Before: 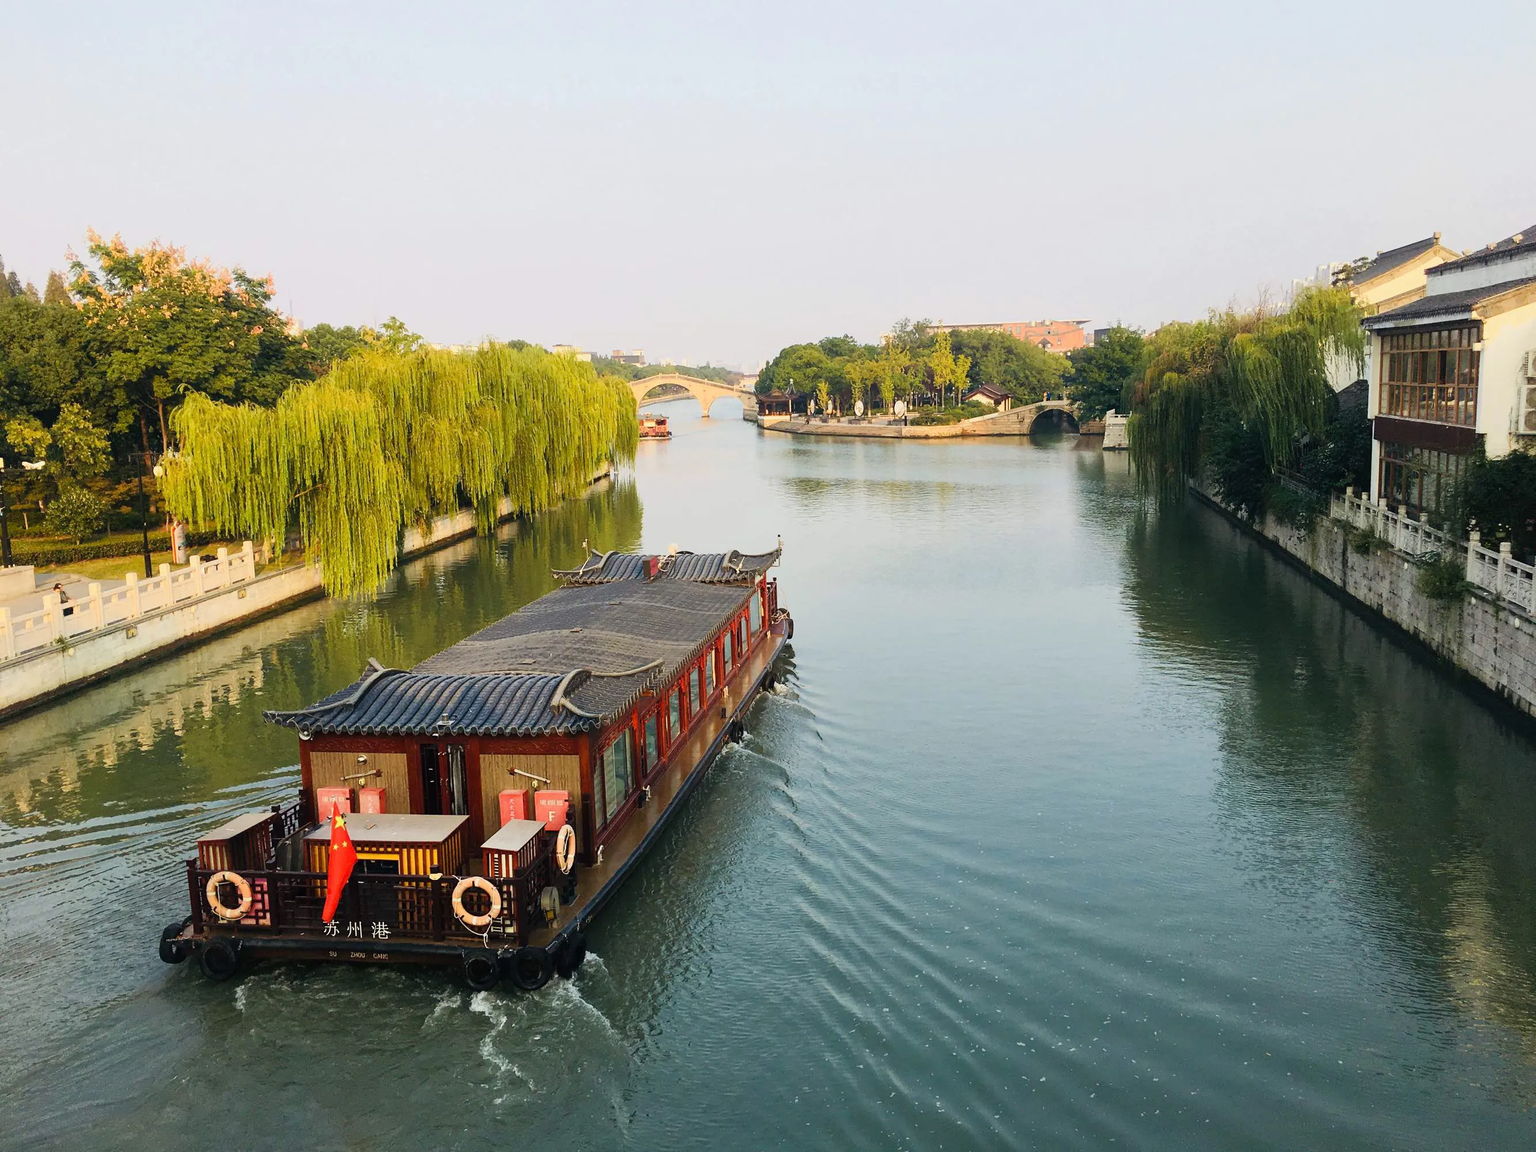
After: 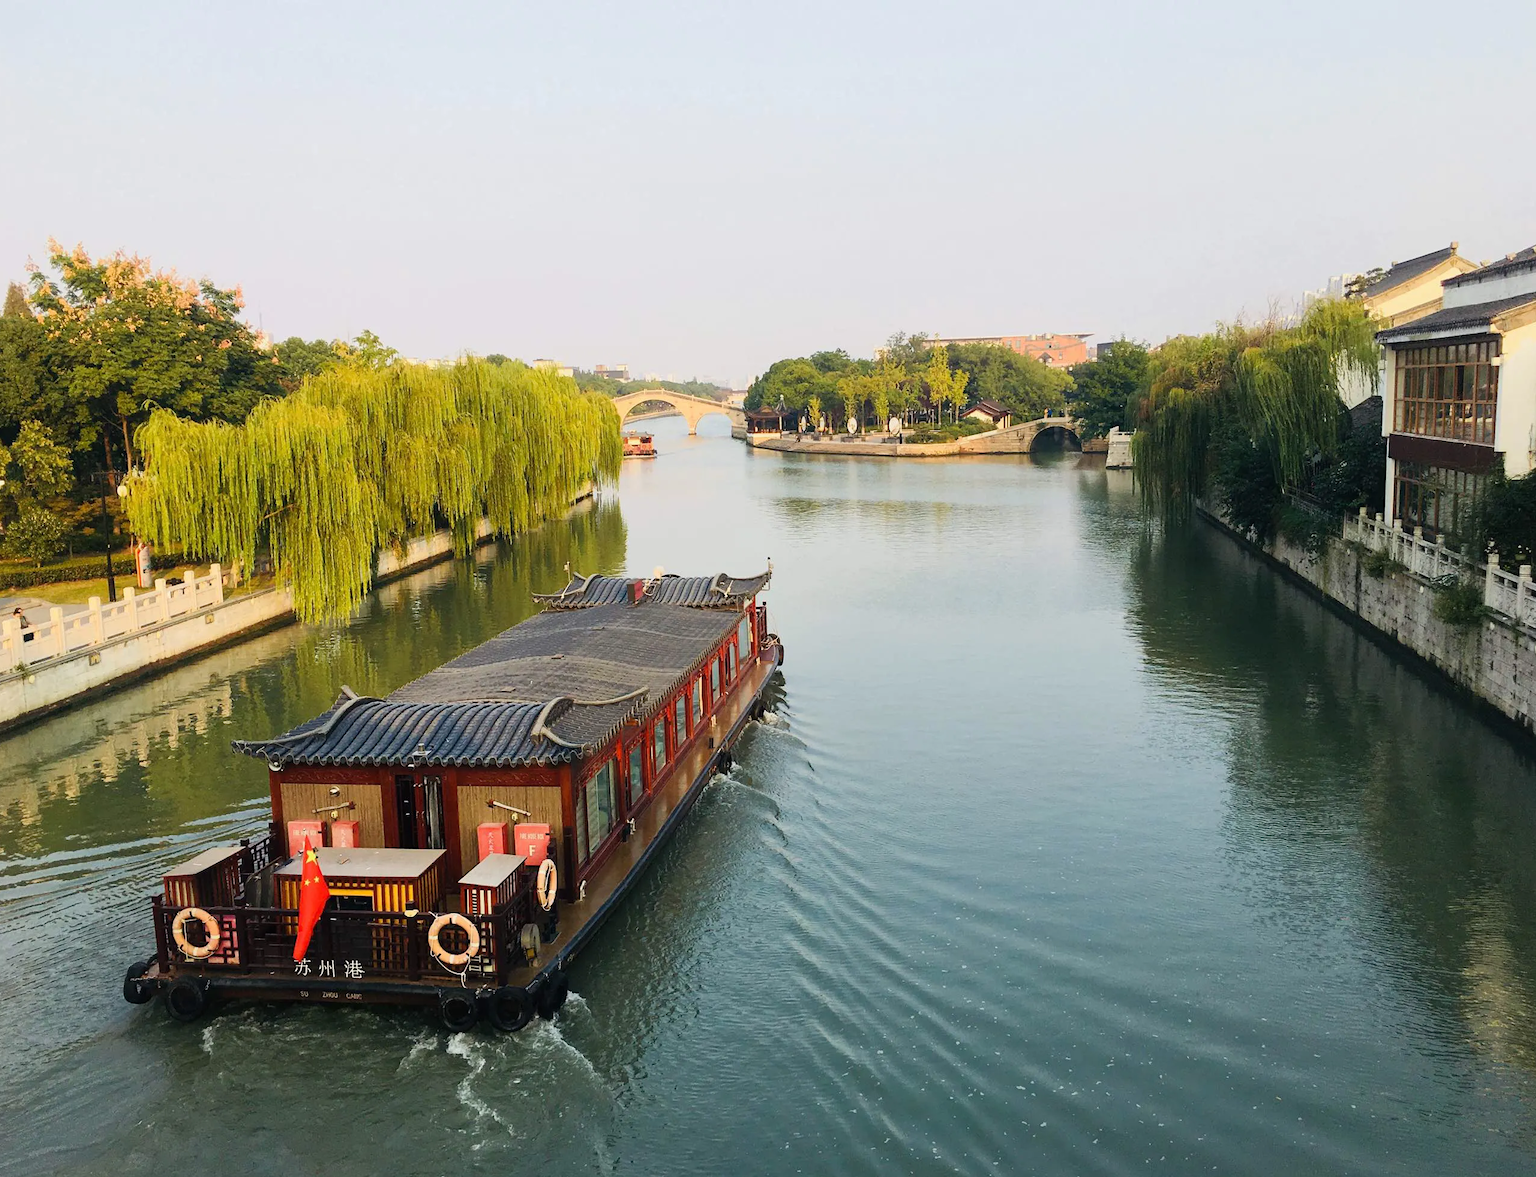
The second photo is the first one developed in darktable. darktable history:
crop and rotate: left 2.671%, right 1.286%, bottom 1.849%
